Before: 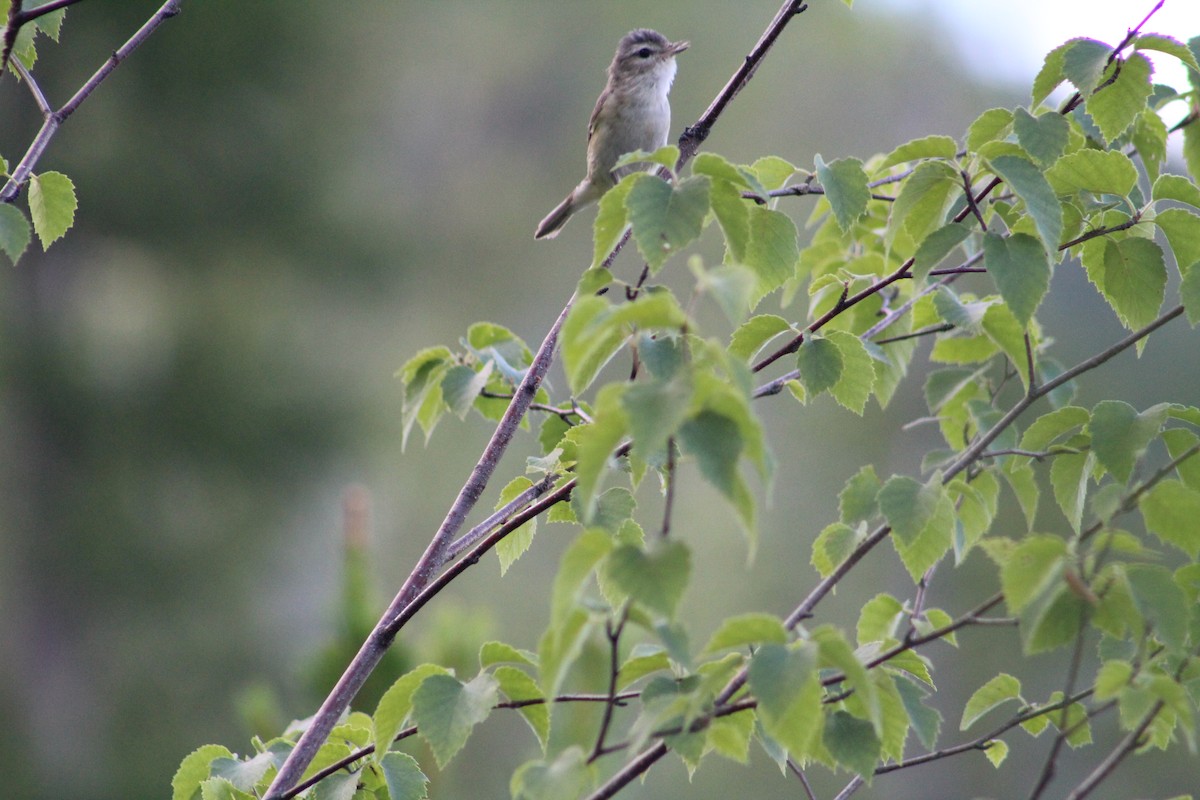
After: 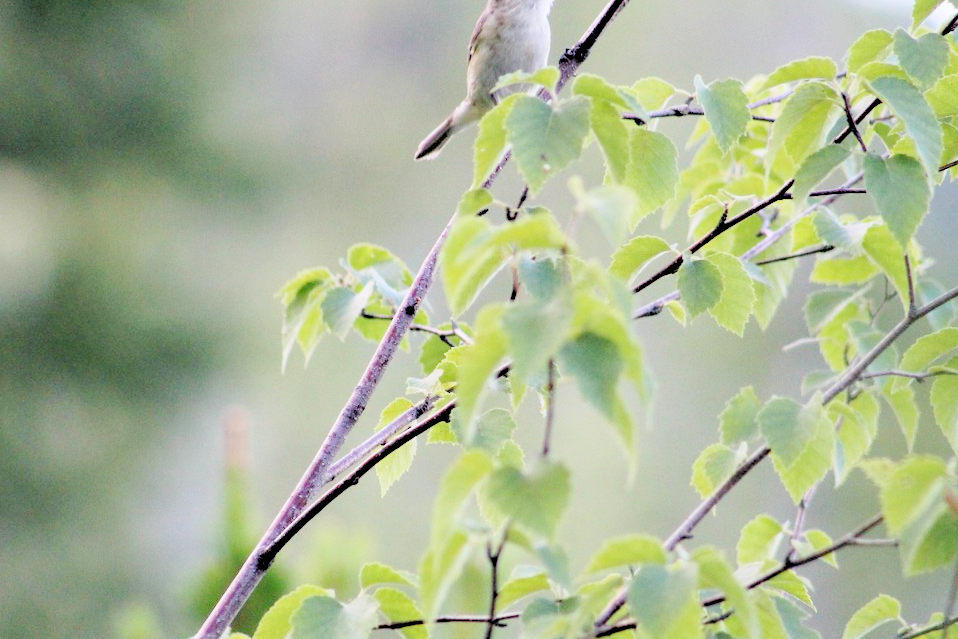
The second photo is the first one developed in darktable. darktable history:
crop and rotate: left 10.071%, top 10.071%, right 10.02%, bottom 10.02%
base curve: curves: ch0 [(0, 0) (0.036, 0.025) (0.121, 0.166) (0.206, 0.329) (0.605, 0.79) (1, 1)], preserve colors none
rgb levels: levels [[0.027, 0.429, 0.996], [0, 0.5, 1], [0, 0.5, 1]]
